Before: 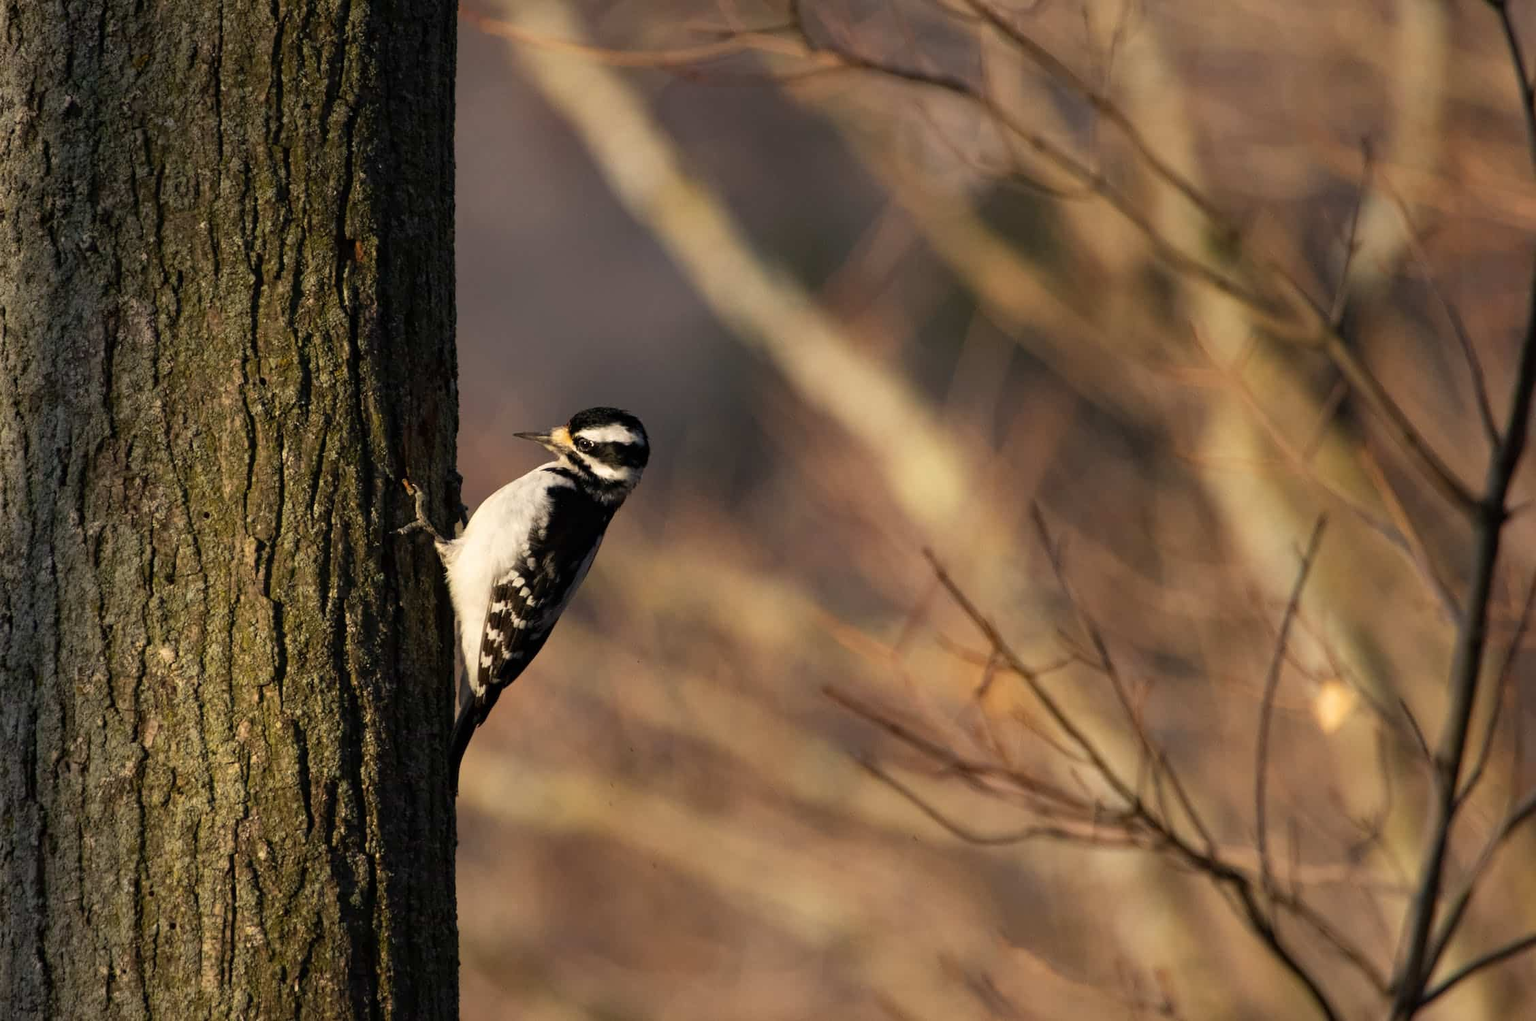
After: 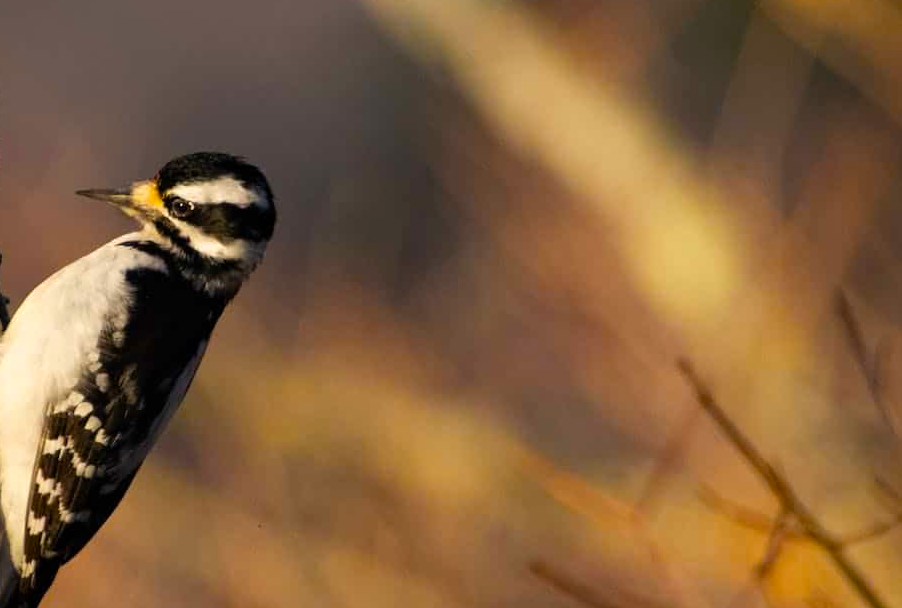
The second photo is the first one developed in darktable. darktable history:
color balance rgb: perceptual saturation grading › global saturation 30.689%, global vibrance 20%
crop: left 30.06%, top 29.778%, right 29.917%, bottom 29.633%
